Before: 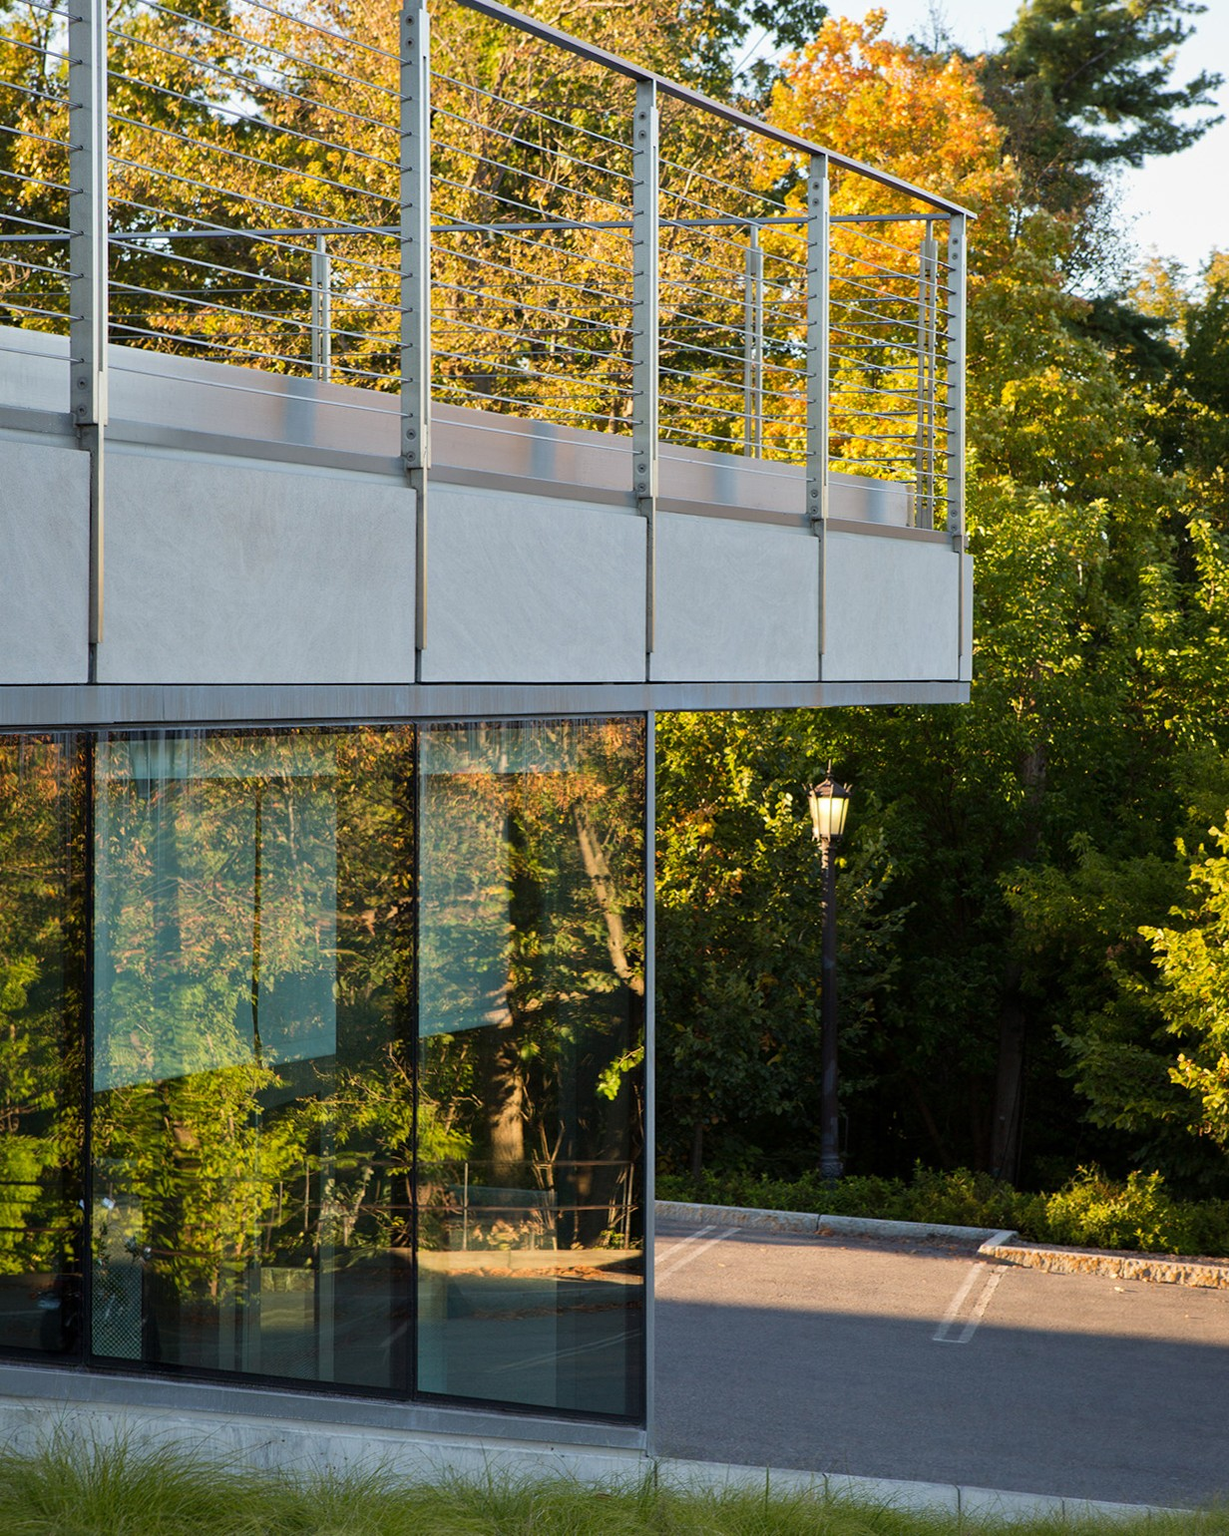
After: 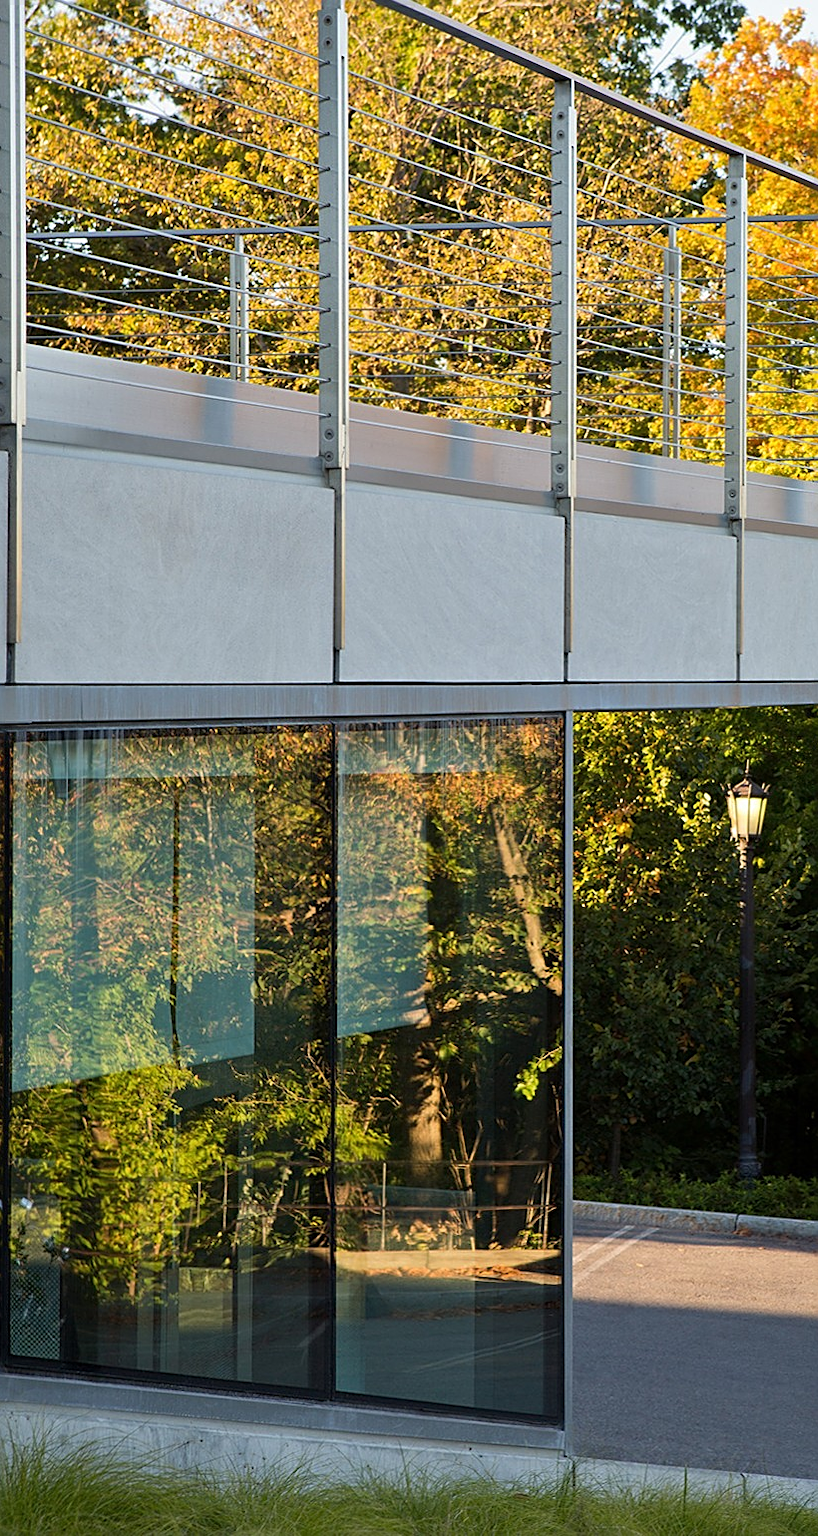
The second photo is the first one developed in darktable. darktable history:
crop and rotate: left 6.709%, right 26.639%
sharpen: on, module defaults
